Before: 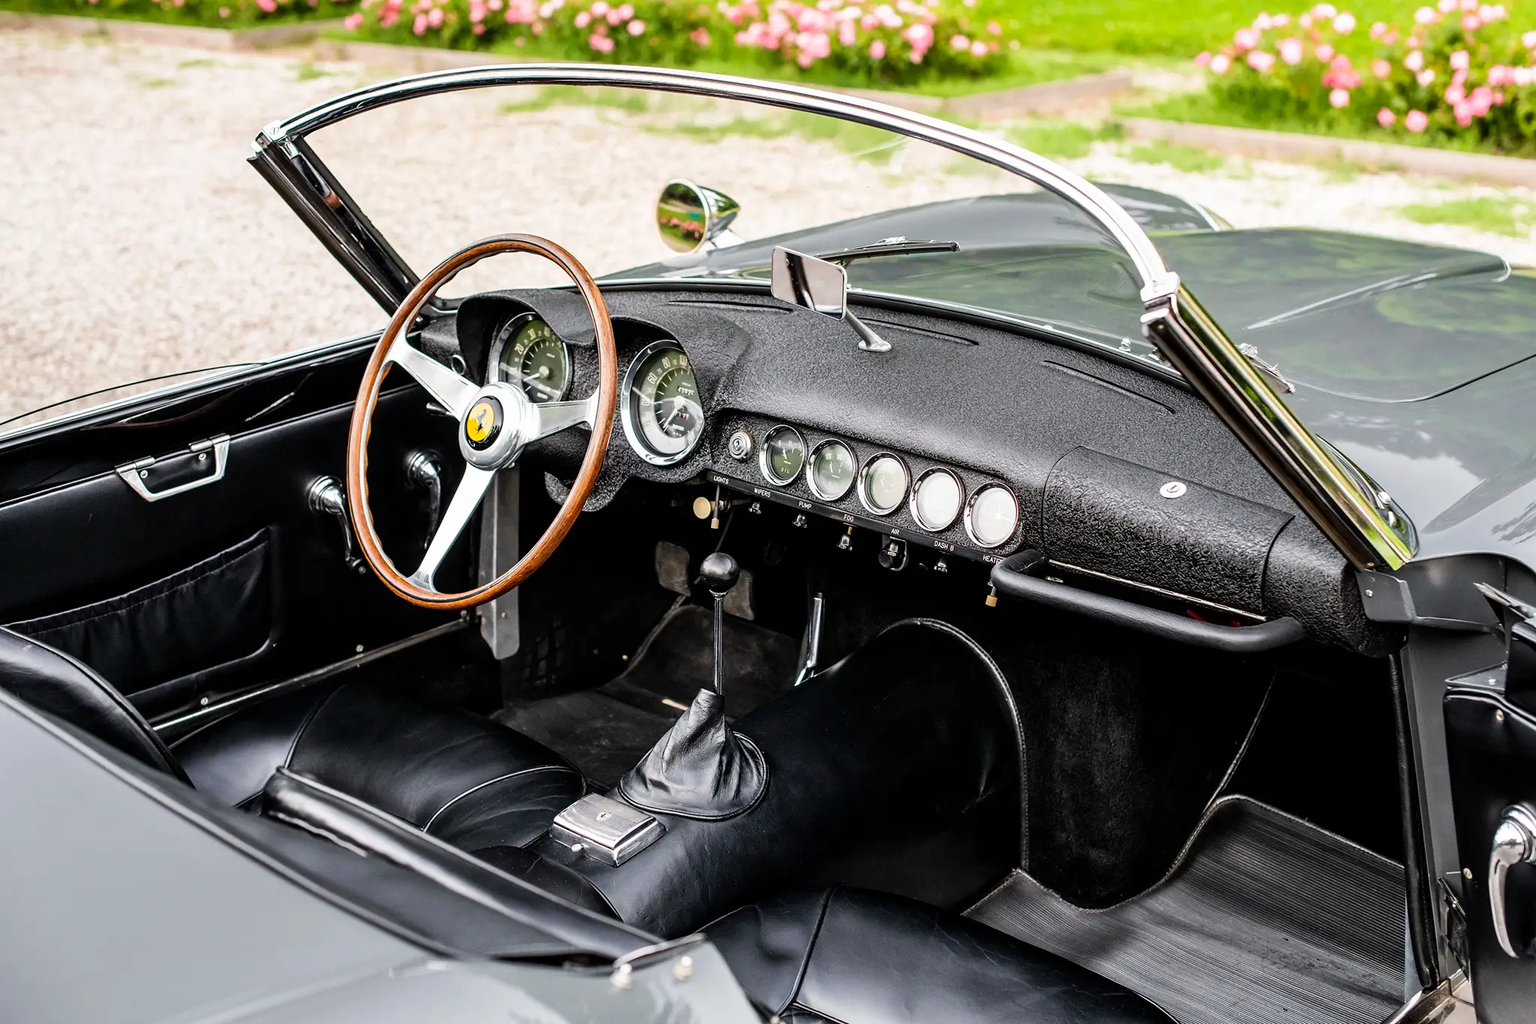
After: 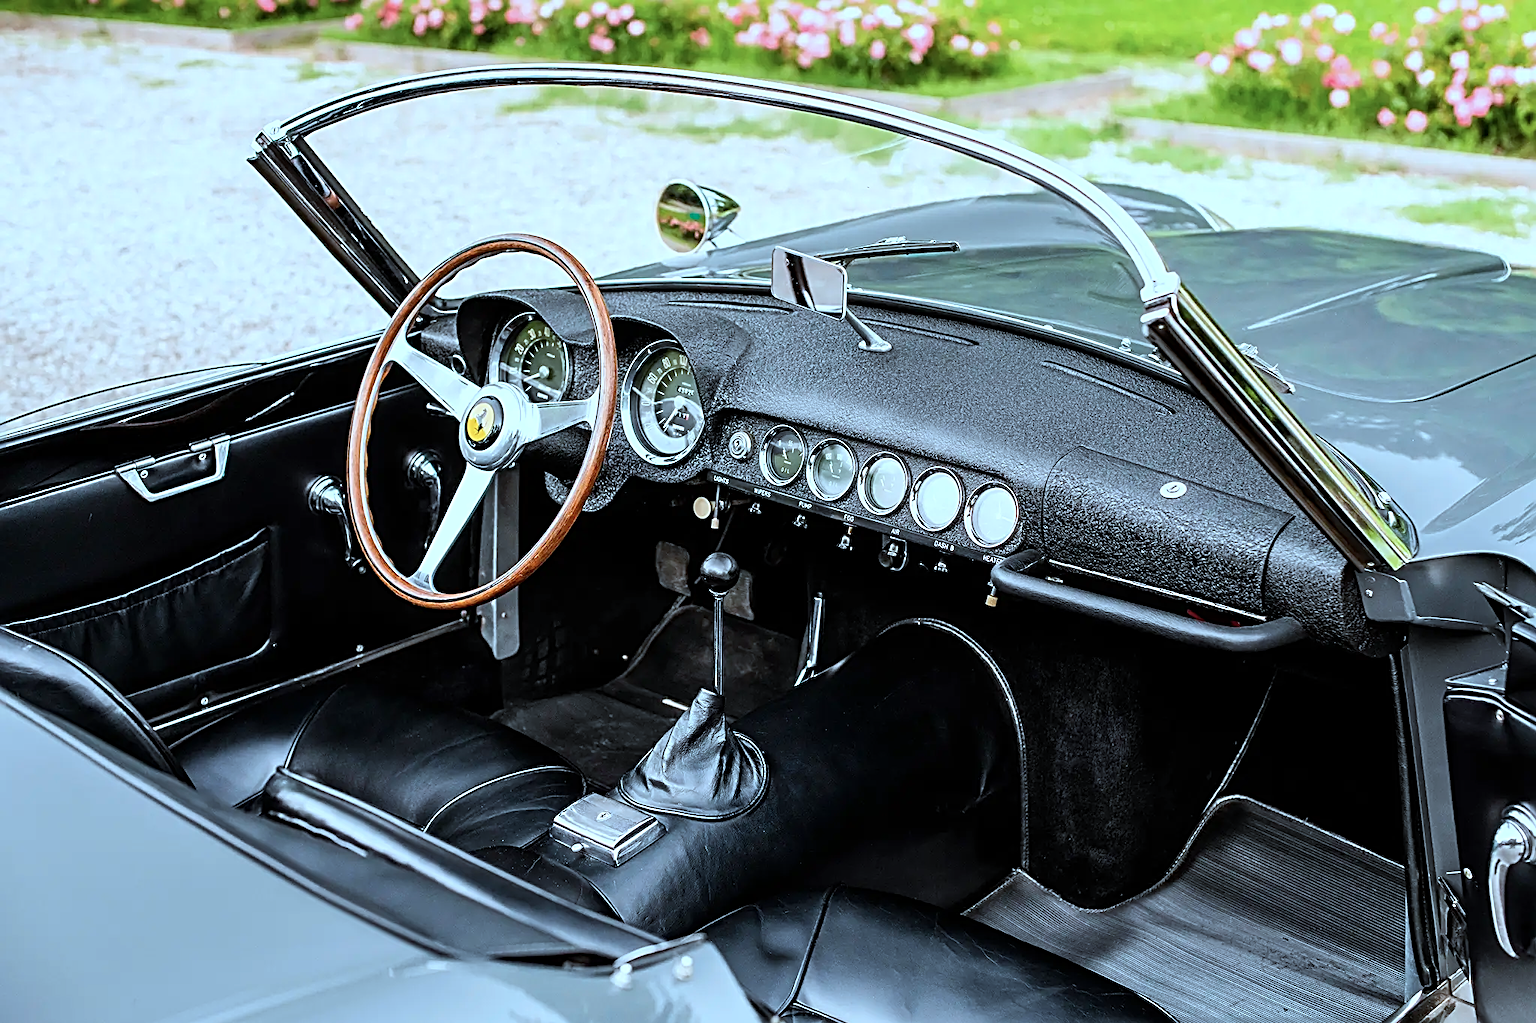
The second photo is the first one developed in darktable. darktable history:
color correction: highlights a* -9.73, highlights b* -21.22
sharpen: radius 2.817, amount 0.715
